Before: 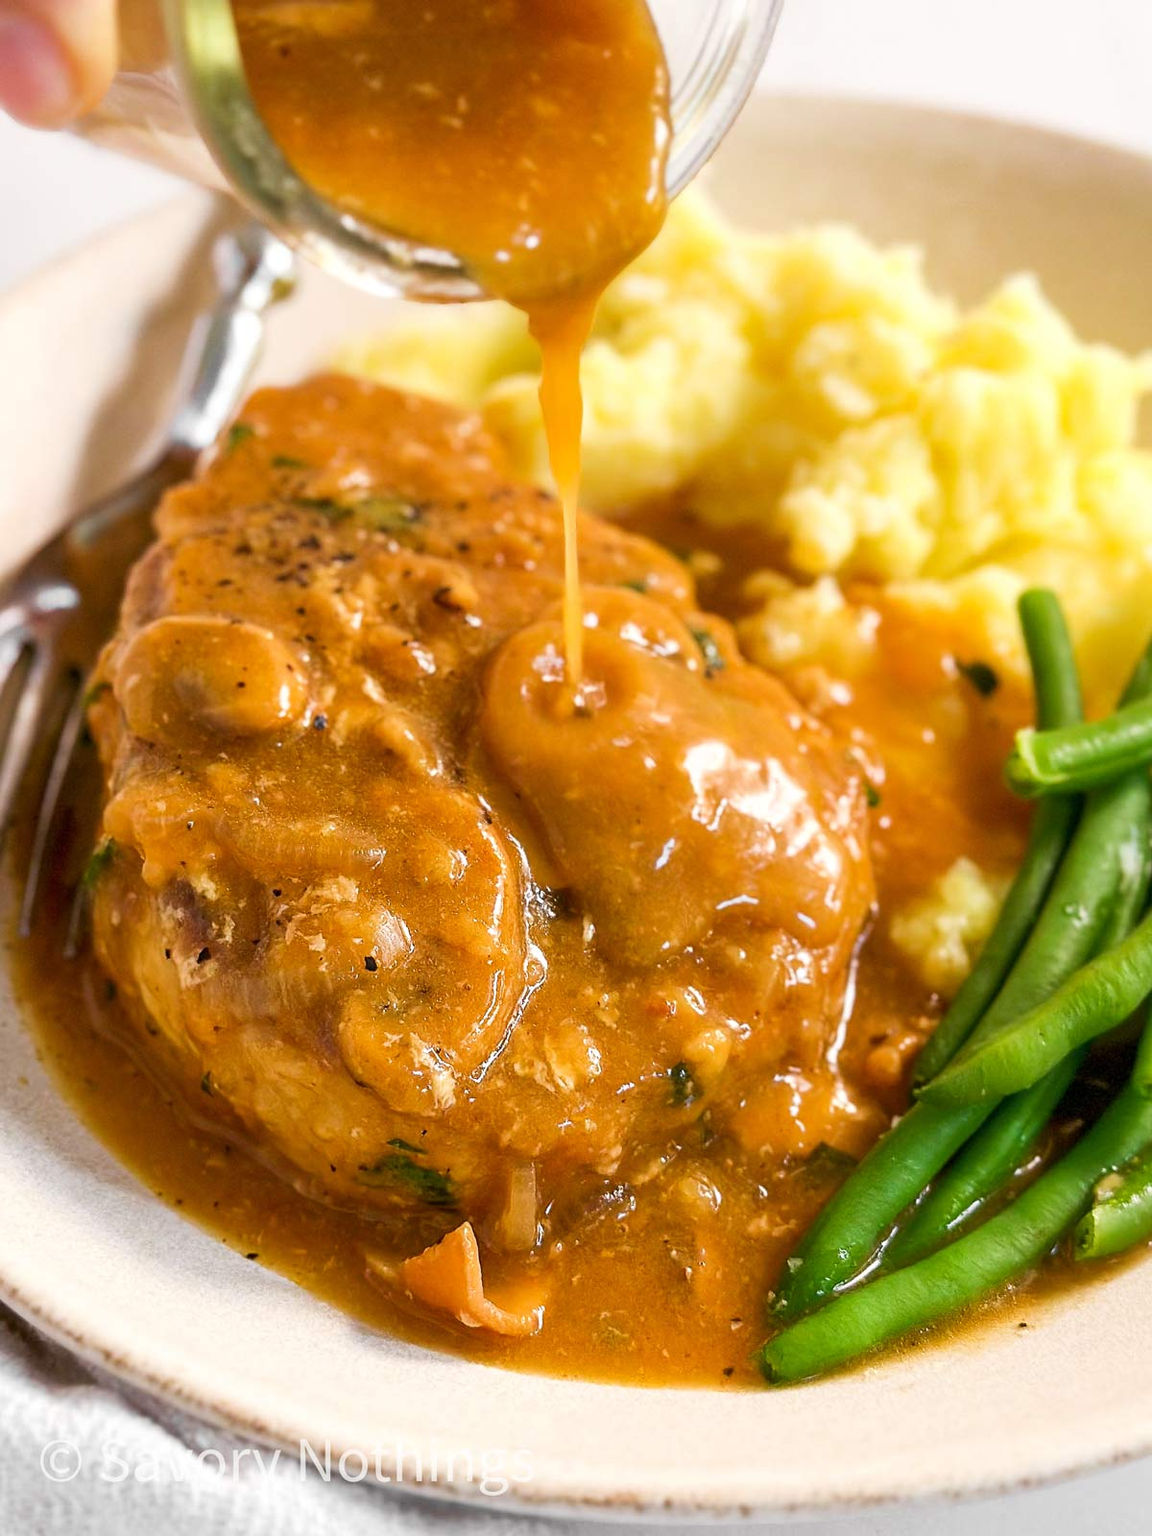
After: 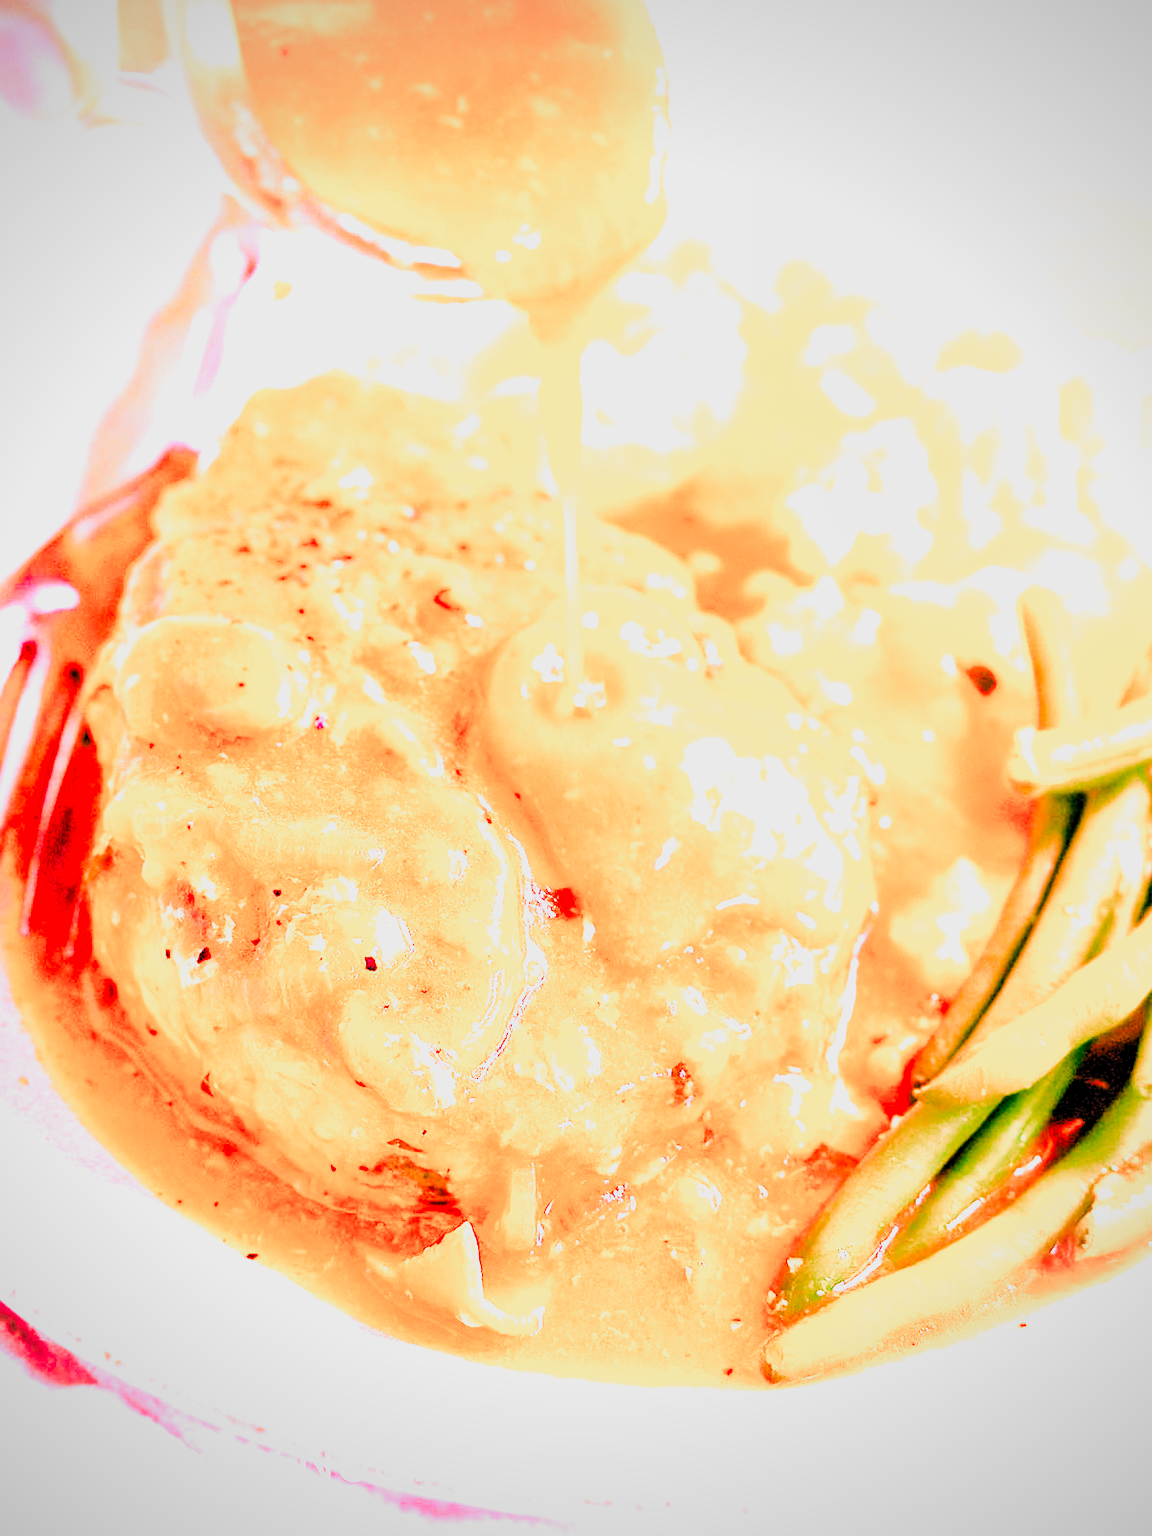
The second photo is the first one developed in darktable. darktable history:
white balance: red 2.229, blue 1.46
highlight reconstruction: on, module defaults
local contrast: highlights 100%, shadows 100%, detail 120%, midtone range 0.2
contrast brightness saturation: contrast 0.2, brightness 0.16, saturation 0.22
color balance rgb: perceptual saturation grading › global saturation 25%, perceptual brilliance grading › mid-tones 10%, perceptual brilliance grading › shadows 15%, global vibrance 20%
filmic: grey point source 18, black point source -8.65, white point source 2.45, grey point target 18, white point target 100, output power 2.2, latitude stops 2, contrast 1.5, saturation 100, global saturation 100
filmic rgb: black relative exposure -7.65 EV, white relative exposure 4.56 EV, hardness 3.61
haze removal: strength 0.29, distance 0.25, compatibility mode true, adaptive false
tone equalizer: on, module defaults
vibrance: on, module defaults
vignetting: fall-off radius 60.92%
exposure: black level correction 0, exposure 1.75 EV, compensate exposure bias true, compensate highlight preservation false
